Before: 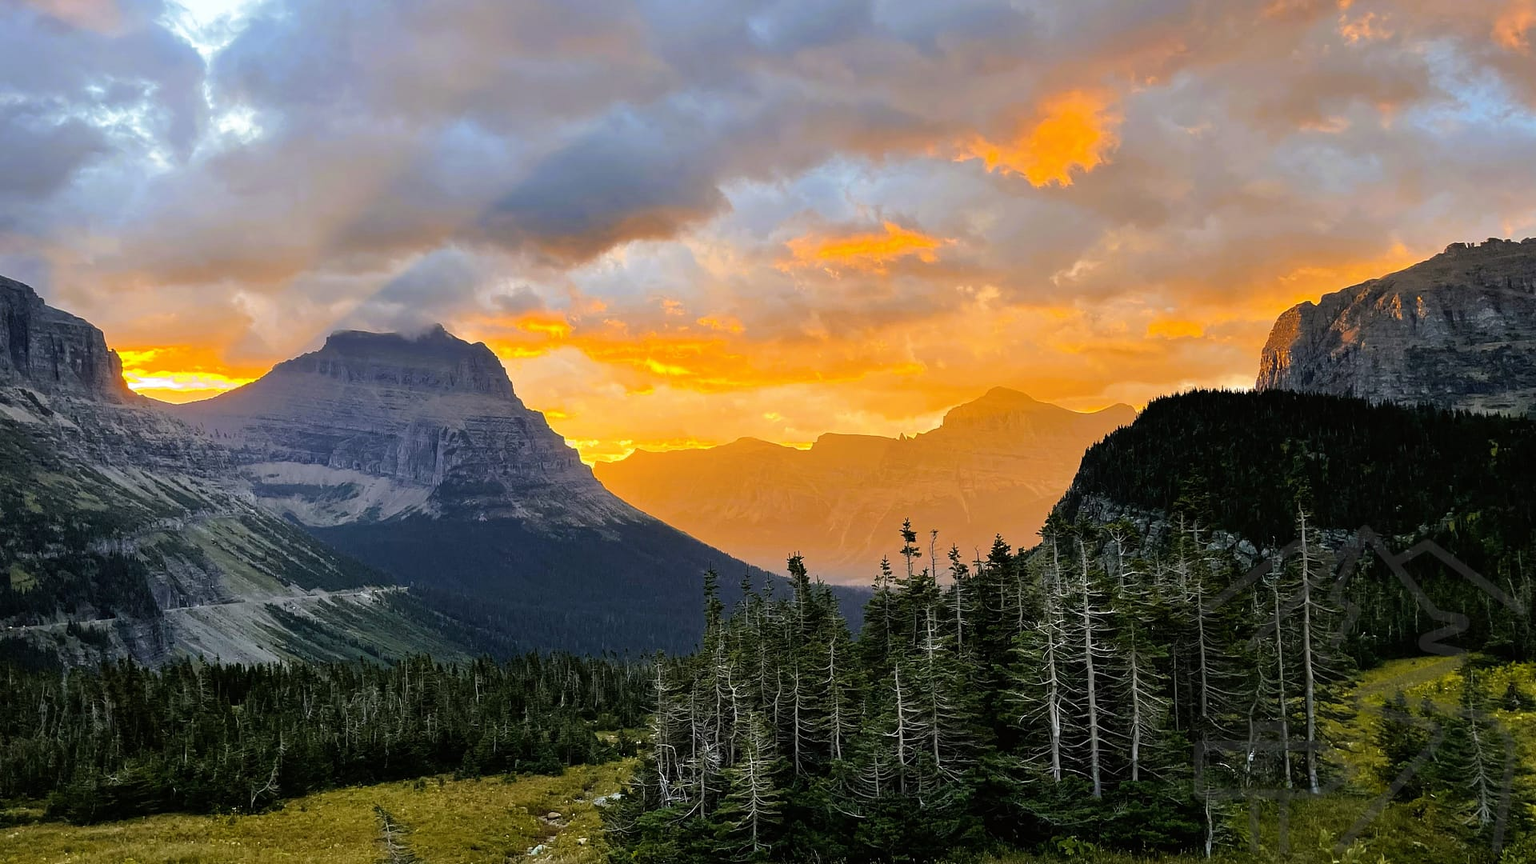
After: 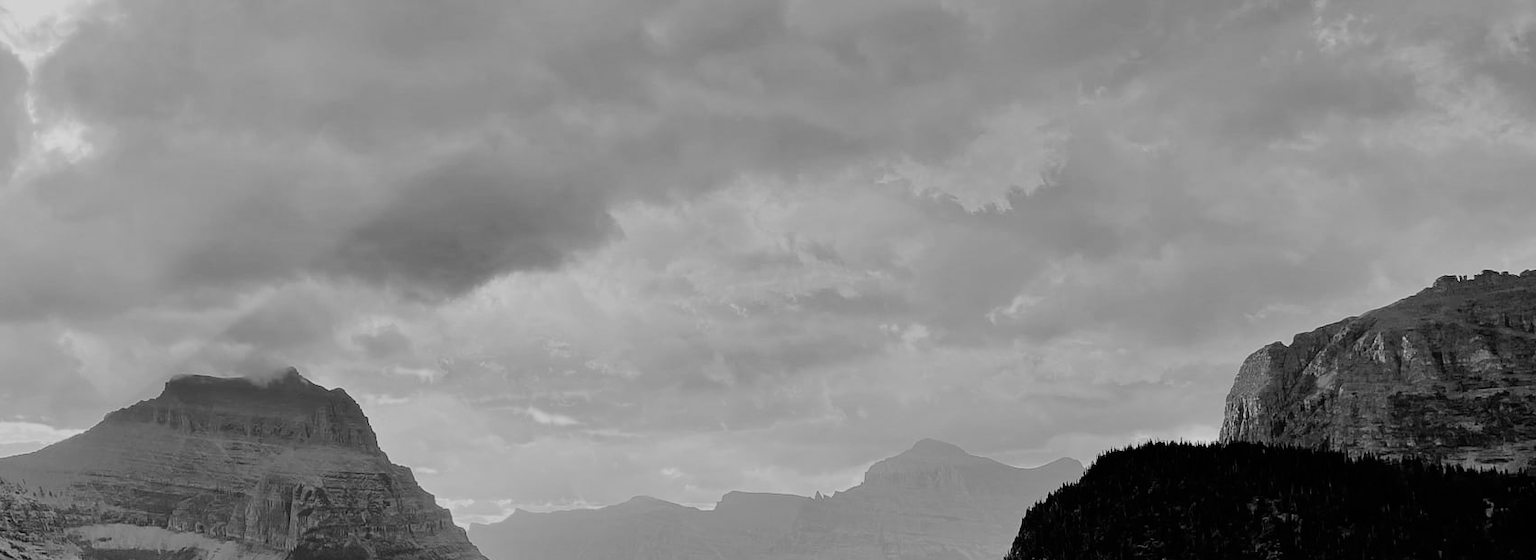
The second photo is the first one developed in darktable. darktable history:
crop and rotate: left 11.812%, bottom 42.776%
filmic rgb: black relative exposure -16 EV, white relative exposure 6.12 EV, hardness 5.22
monochrome: on, module defaults
